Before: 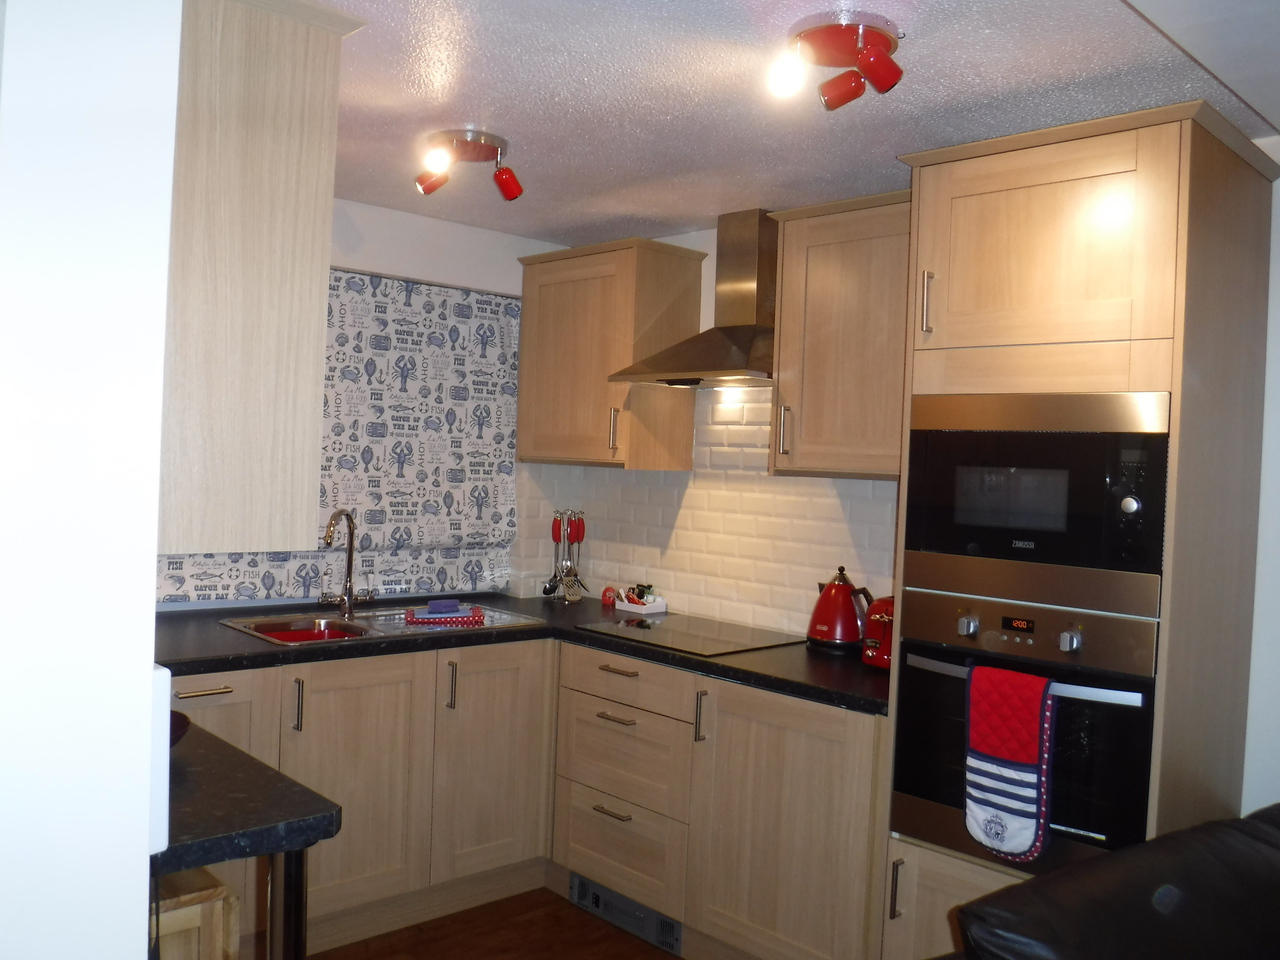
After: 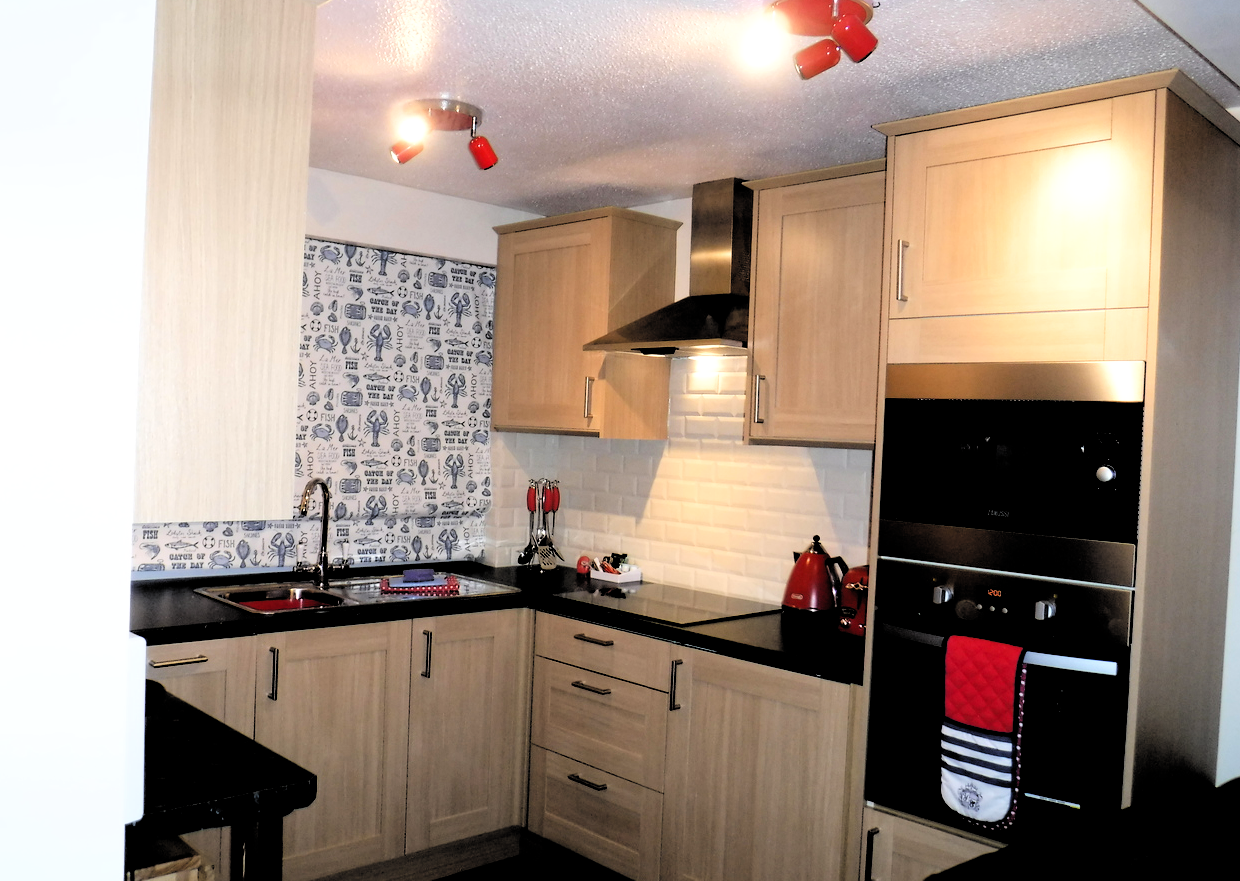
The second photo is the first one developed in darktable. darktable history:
crop: left 1.964%, top 3.251%, right 1.122%, bottom 4.933%
filmic rgb: middle gray luminance 13.55%, black relative exposure -1.97 EV, white relative exposure 3.1 EV, threshold 6 EV, target black luminance 0%, hardness 1.79, latitude 59.23%, contrast 1.728, highlights saturation mix 5%, shadows ↔ highlights balance -37.52%, add noise in highlights 0, color science v3 (2019), use custom middle-gray values true, iterations of high-quality reconstruction 0, contrast in highlights soft, enable highlight reconstruction true
